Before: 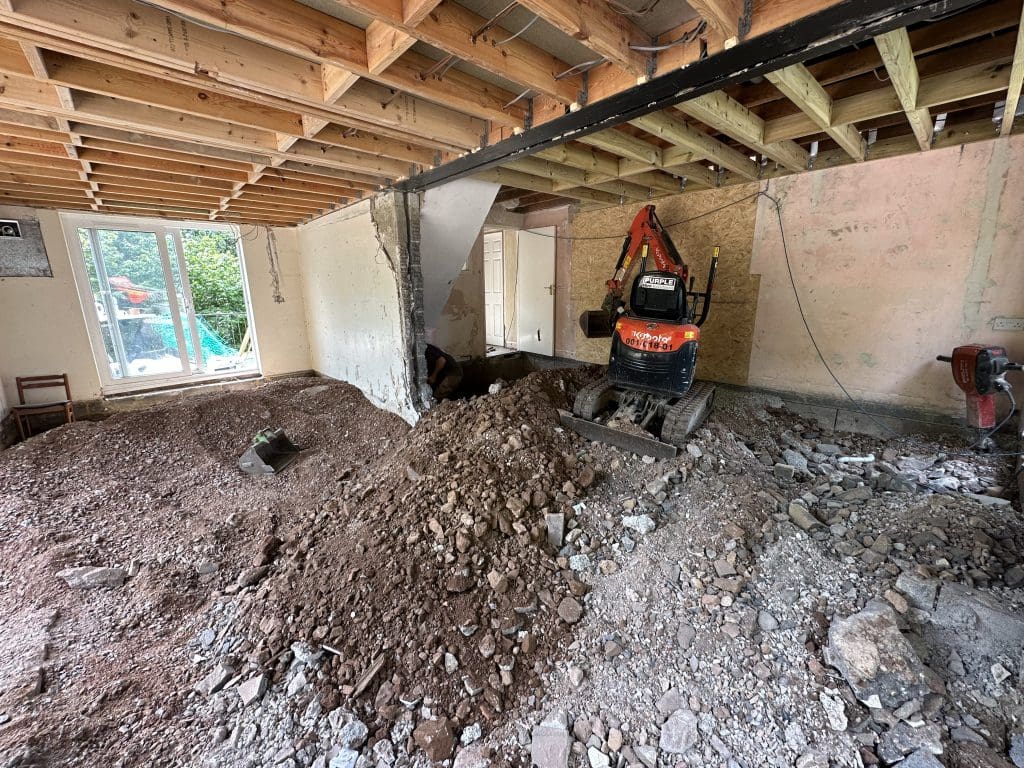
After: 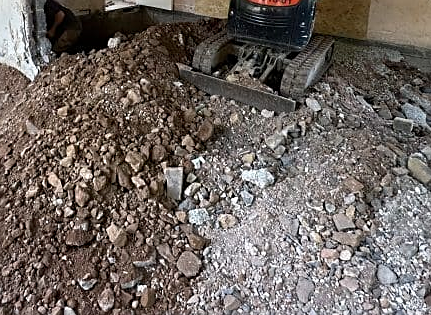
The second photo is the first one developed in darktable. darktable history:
sharpen: on, module defaults
color correction: saturation 1.1
crop: left 37.221%, top 45.169%, right 20.63%, bottom 13.777%
